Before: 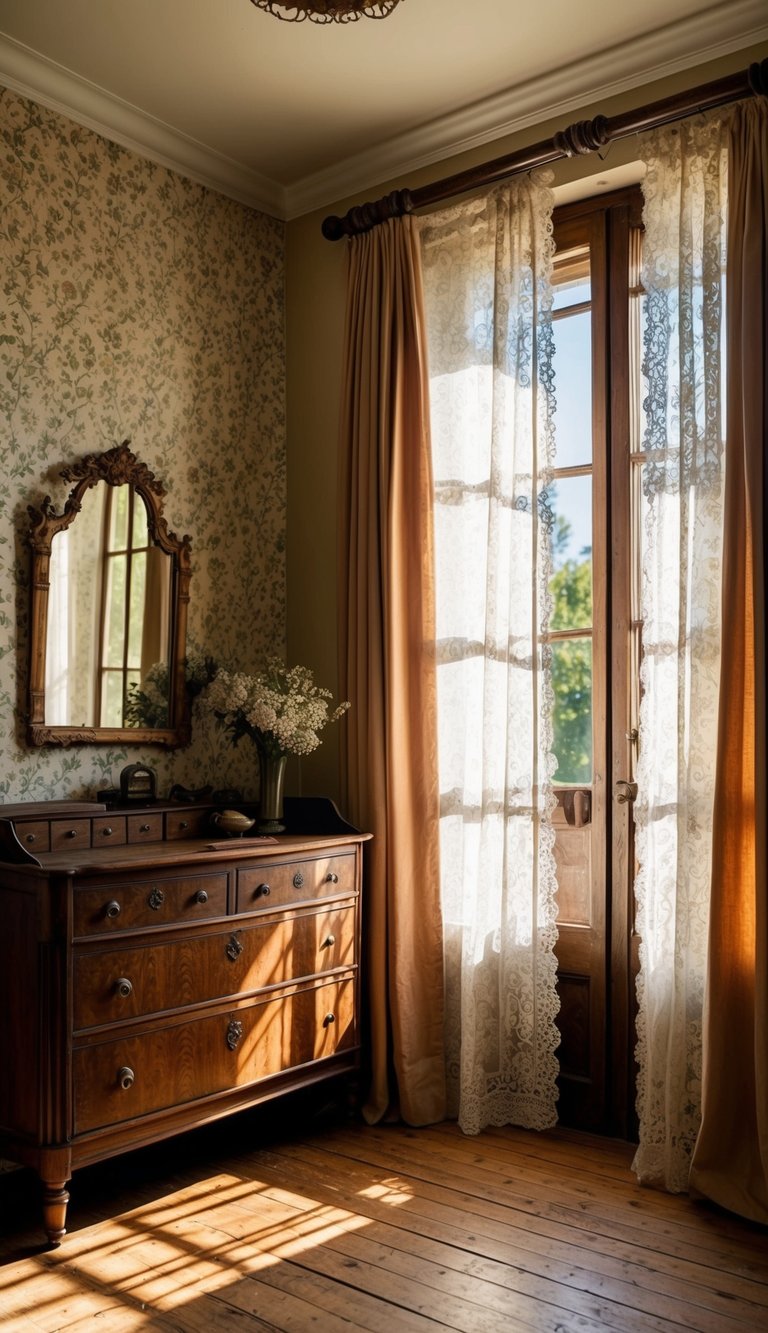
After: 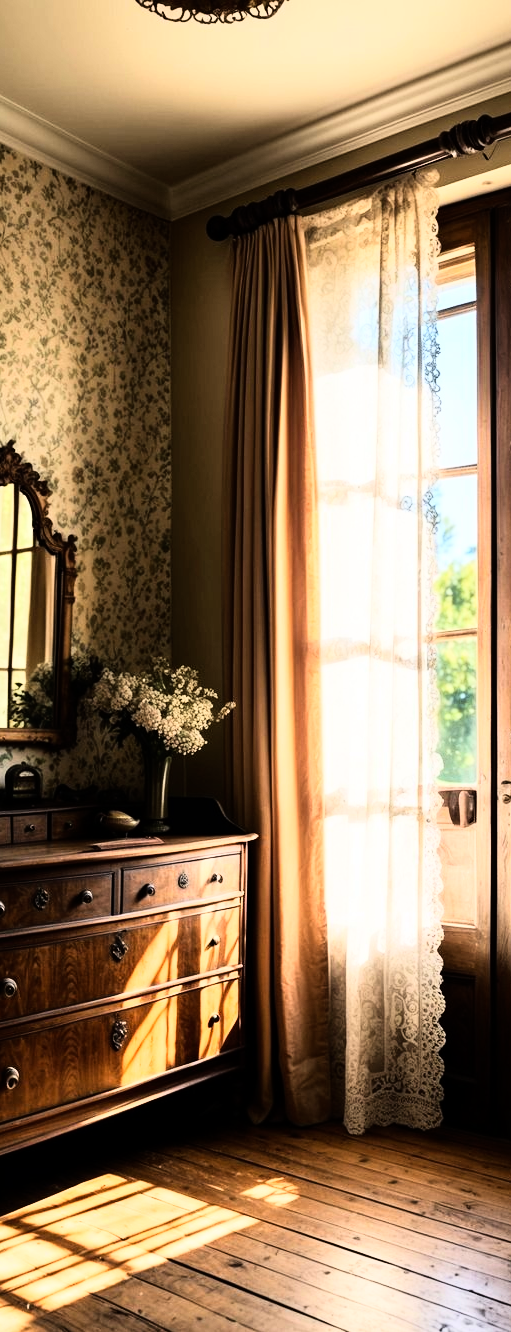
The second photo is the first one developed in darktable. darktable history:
rgb curve: curves: ch0 [(0, 0) (0.21, 0.15) (0.24, 0.21) (0.5, 0.75) (0.75, 0.96) (0.89, 0.99) (1, 1)]; ch1 [(0, 0.02) (0.21, 0.13) (0.25, 0.2) (0.5, 0.67) (0.75, 0.9) (0.89, 0.97) (1, 1)]; ch2 [(0, 0.02) (0.21, 0.13) (0.25, 0.2) (0.5, 0.67) (0.75, 0.9) (0.89, 0.97) (1, 1)], compensate middle gray true
crop and rotate: left 15.055%, right 18.278%
